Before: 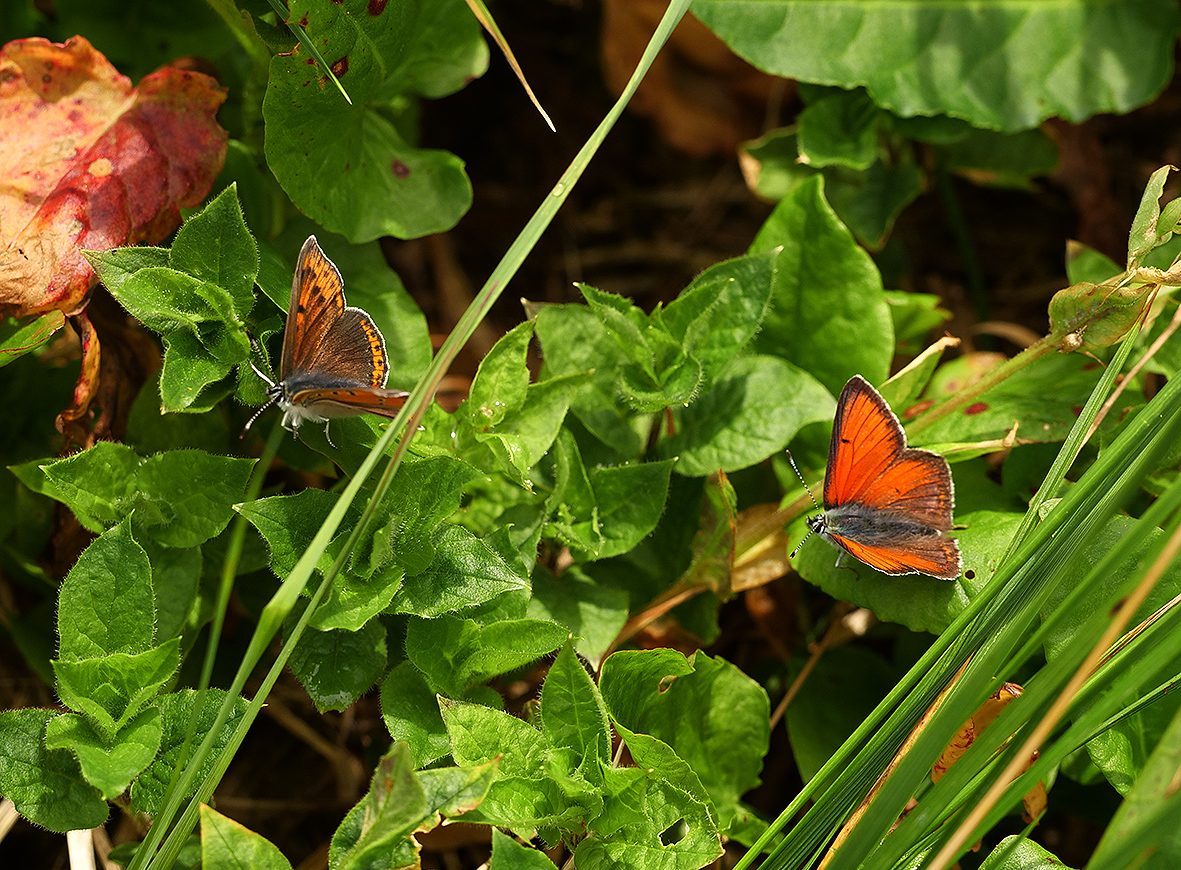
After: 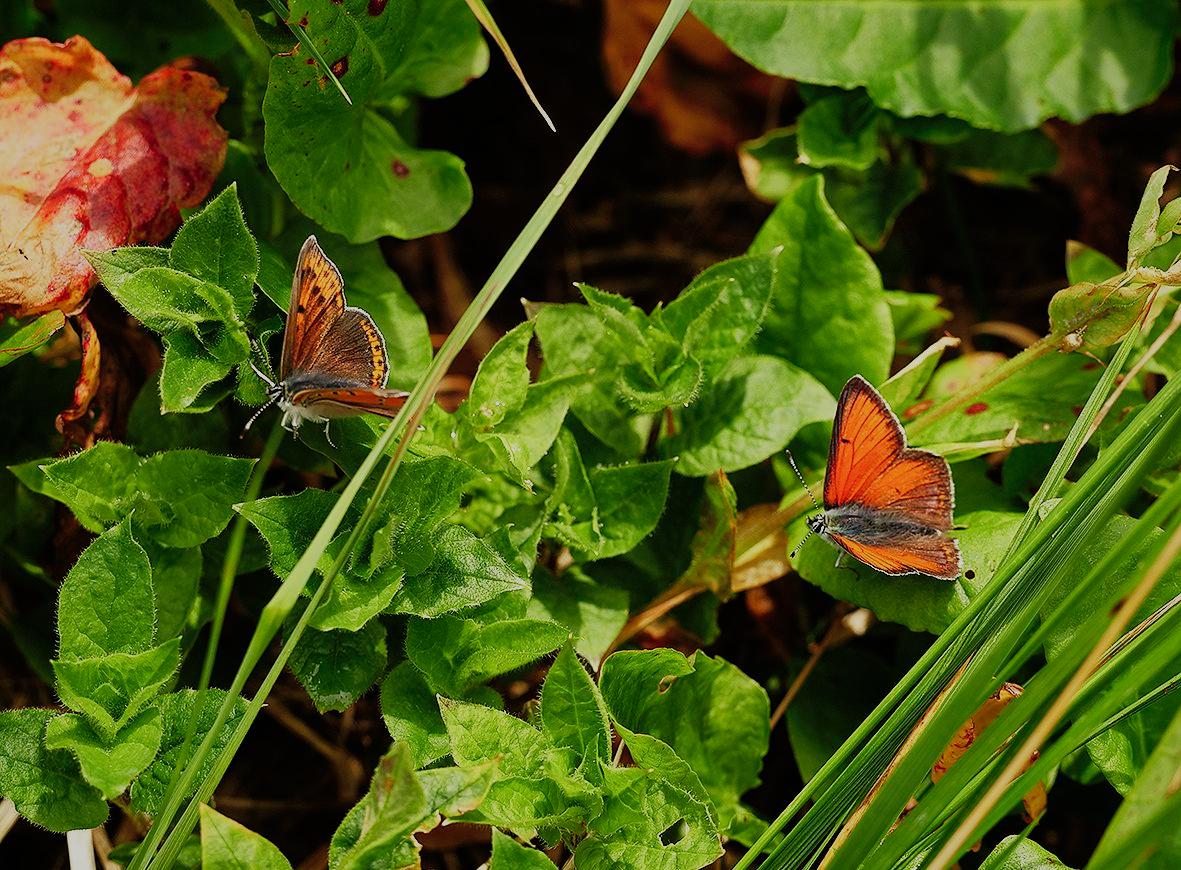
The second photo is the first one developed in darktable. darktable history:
shadows and highlights: on, module defaults
sigmoid: skew -0.2, preserve hue 0%, red attenuation 0.1, red rotation 0.035, green attenuation 0.1, green rotation -0.017, blue attenuation 0.15, blue rotation -0.052, base primaries Rec2020
